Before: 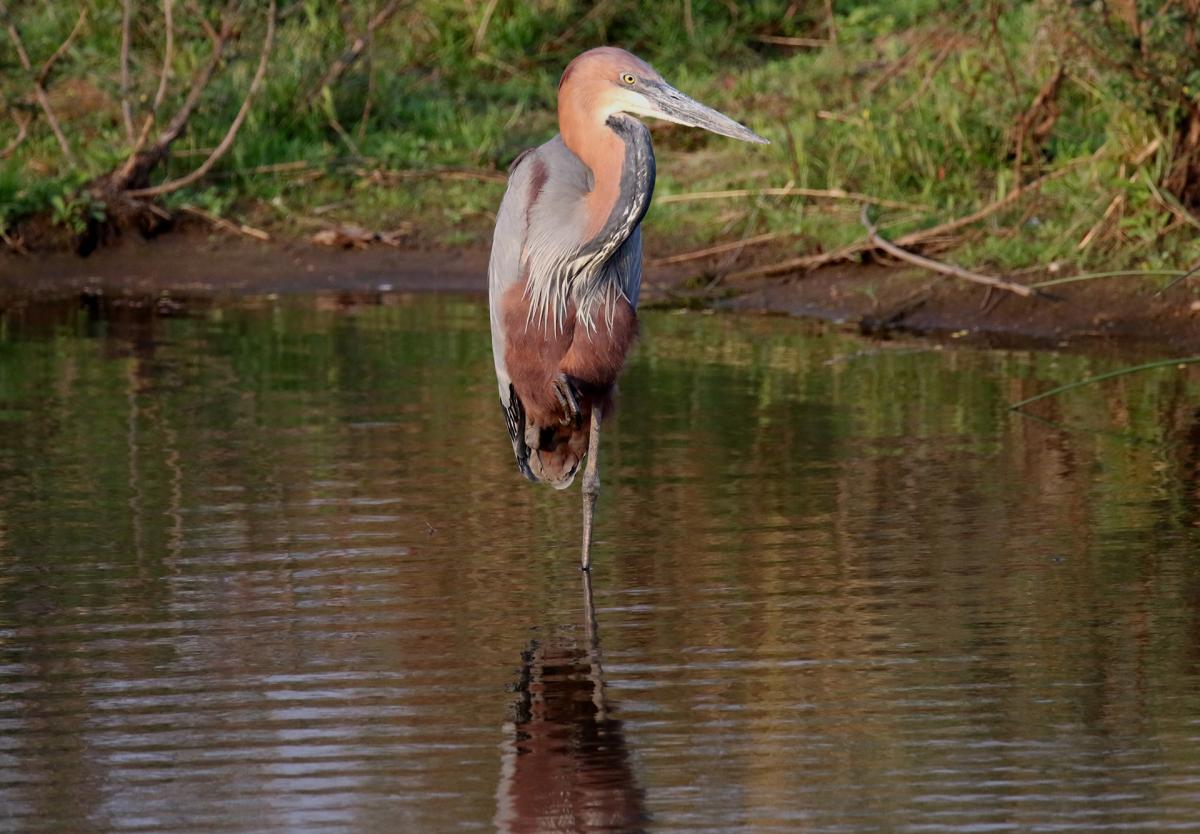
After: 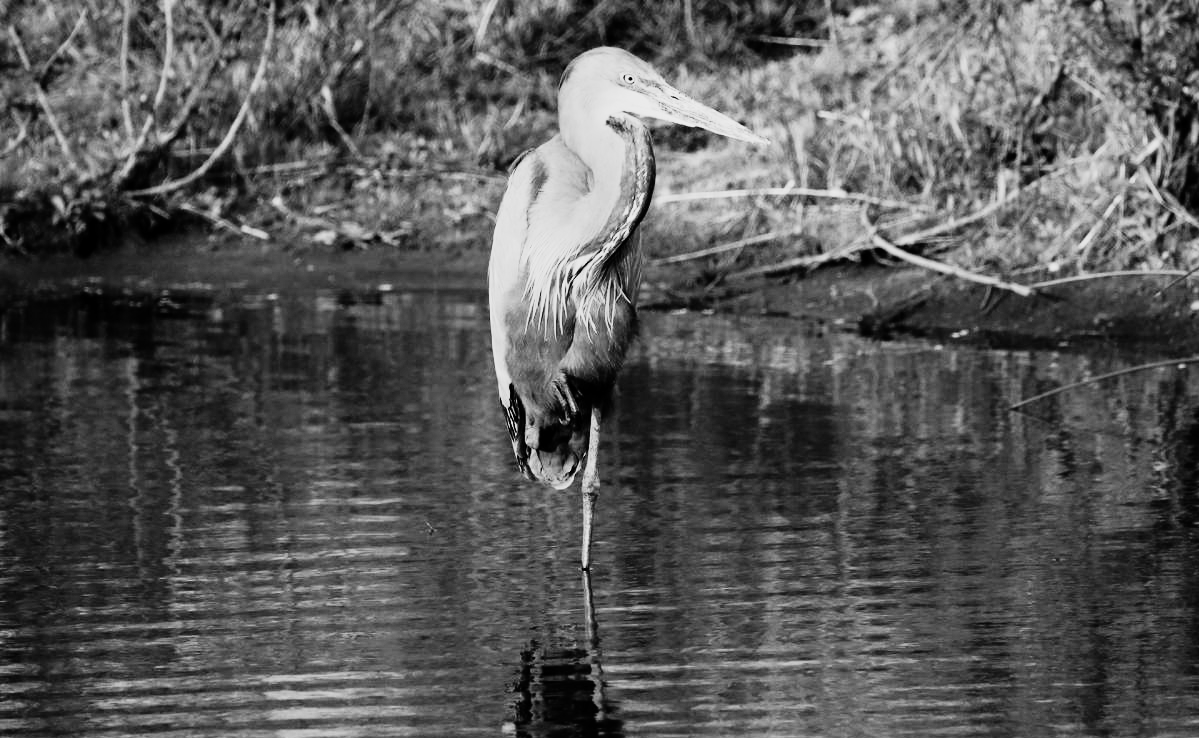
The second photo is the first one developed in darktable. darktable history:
monochrome: a -92.57, b 58.91
color balance rgb: linear chroma grading › global chroma 15%, perceptual saturation grading › global saturation 30%
crop and rotate: top 0%, bottom 11.49%
rgb curve: curves: ch0 [(0, 0) (0.21, 0.15) (0.24, 0.21) (0.5, 0.75) (0.75, 0.96) (0.89, 0.99) (1, 1)]; ch1 [(0, 0.02) (0.21, 0.13) (0.25, 0.2) (0.5, 0.67) (0.75, 0.9) (0.89, 0.97) (1, 1)]; ch2 [(0, 0.02) (0.21, 0.13) (0.25, 0.2) (0.5, 0.67) (0.75, 0.9) (0.89, 0.97) (1, 1)], compensate middle gray true
